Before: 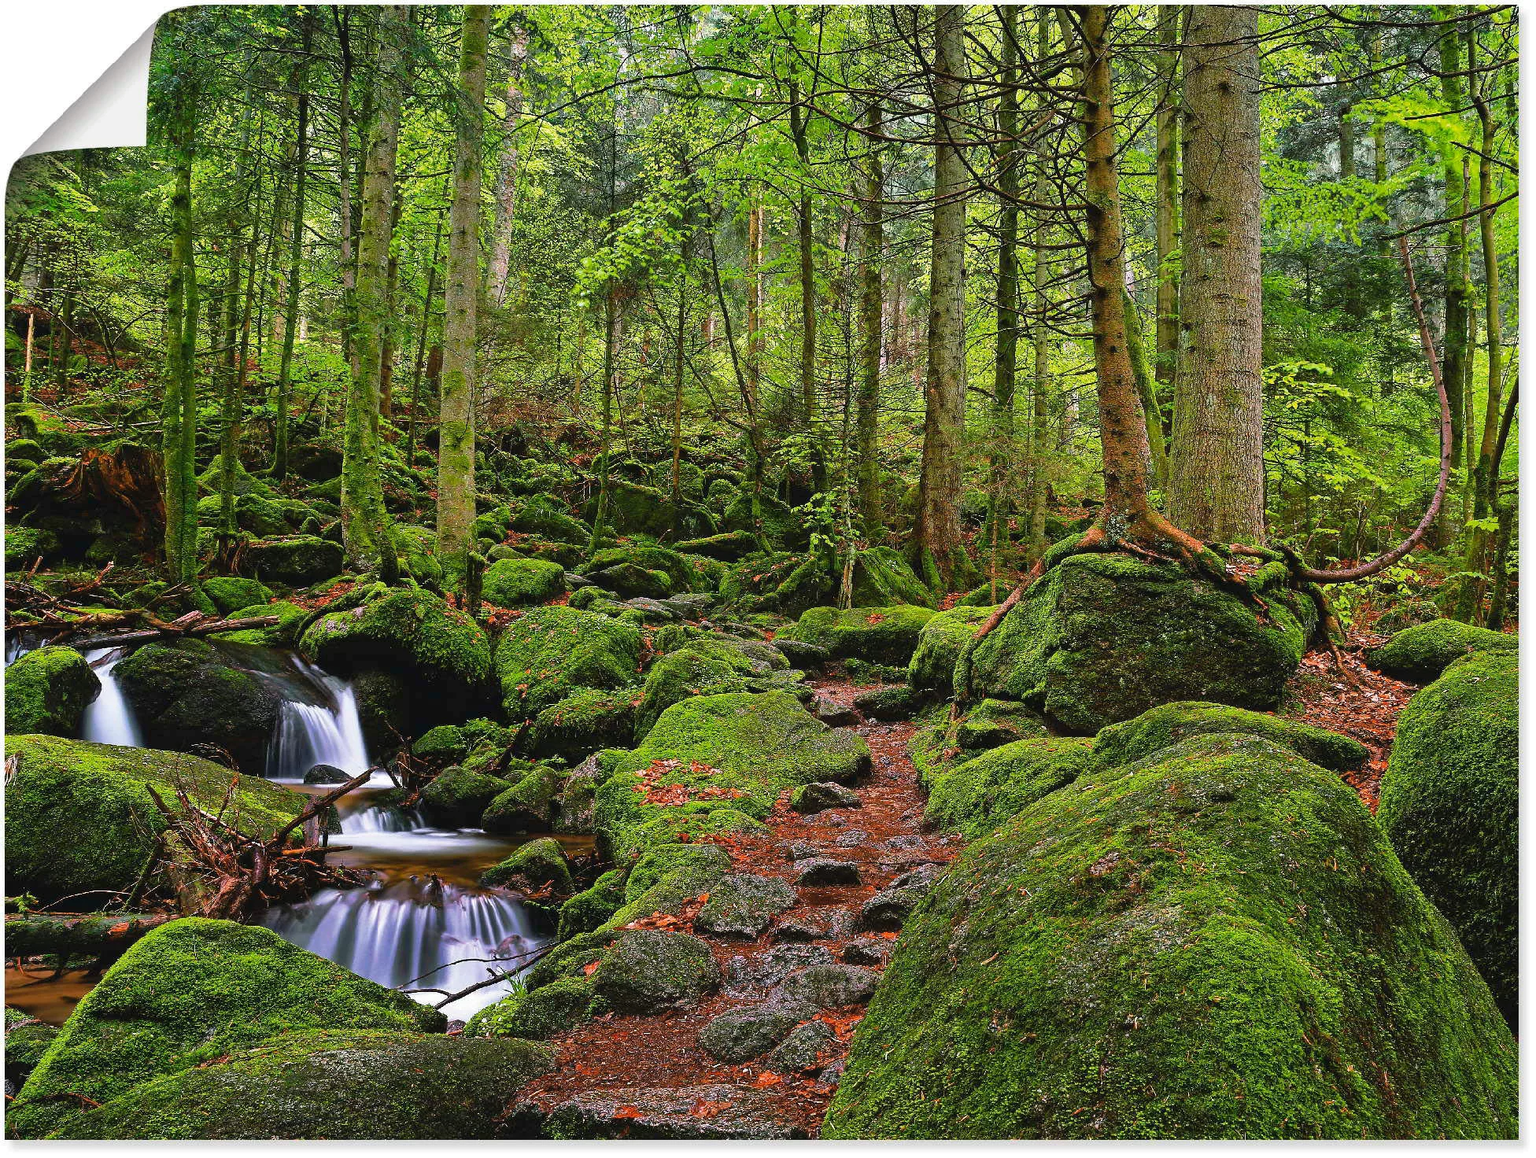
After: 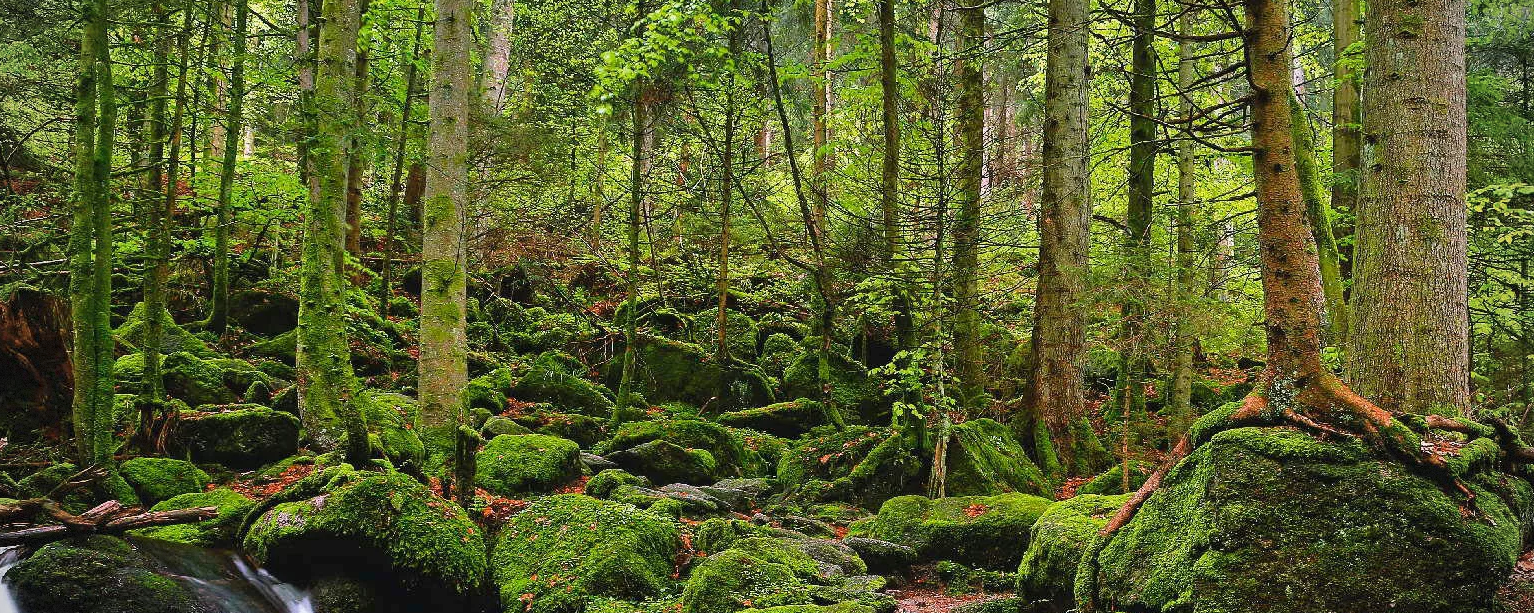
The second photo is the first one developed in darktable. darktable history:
crop: left 7.052%, top 18.782%, right 14.345%, bottom 39.531%
vignetting: dithering 8-bit output
